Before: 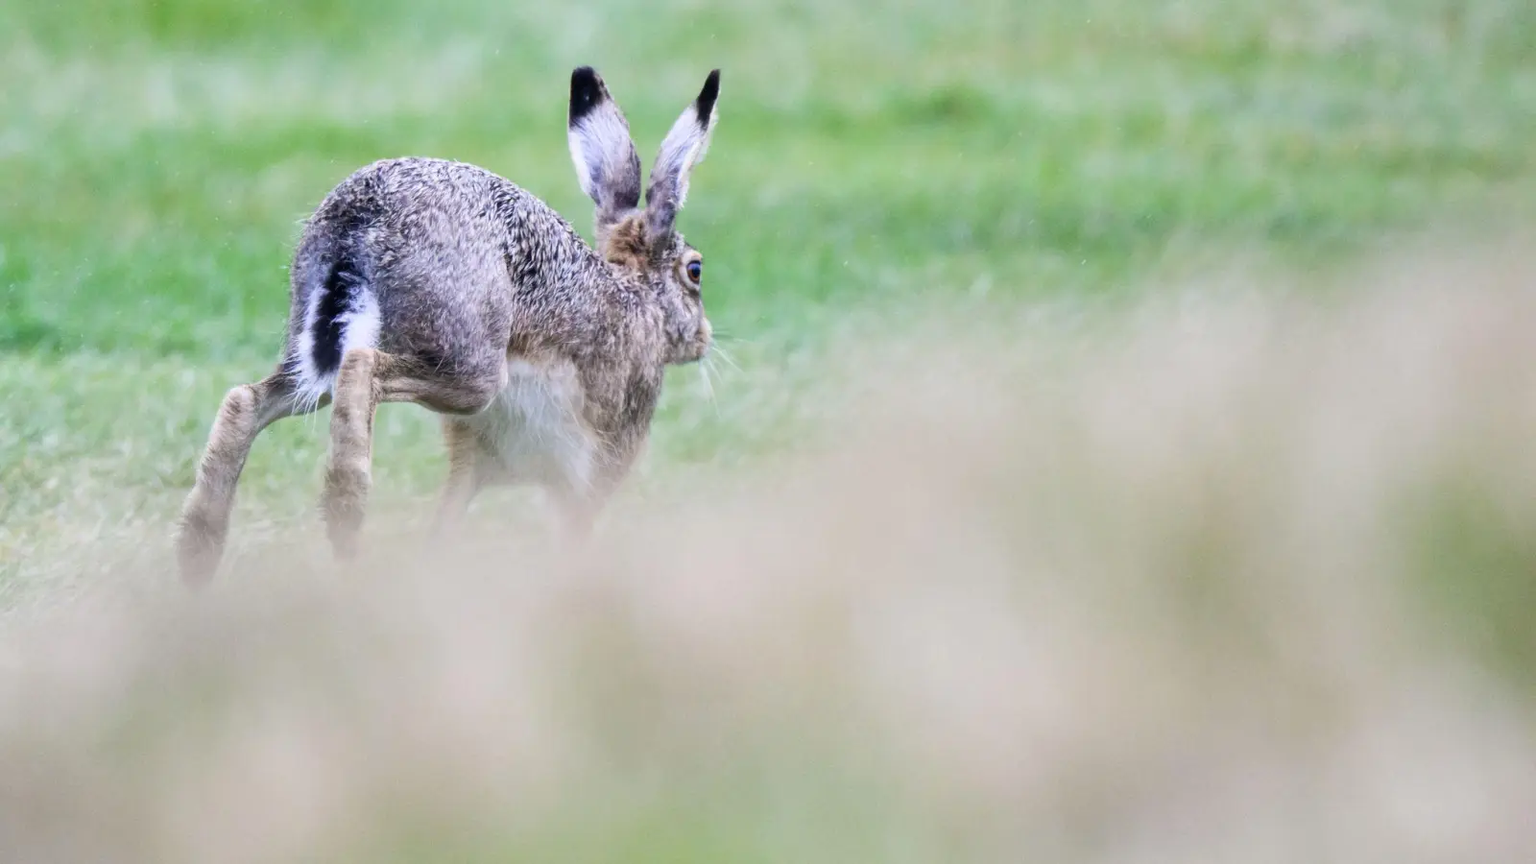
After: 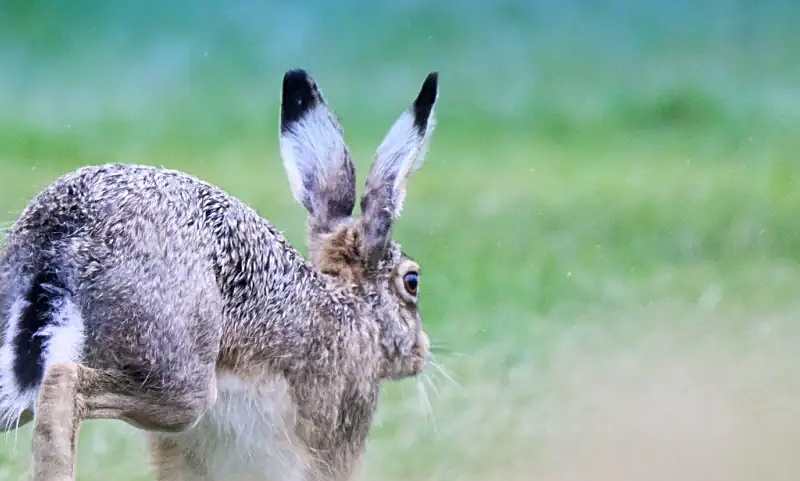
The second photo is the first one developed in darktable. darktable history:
crop: left 19.556%, right 30.401%, bottom 46.458%
graduated density: density 2.02 EV, hardness 44%, rotation 0.374°, offset 8.21, hue 208.8°, saturation 97%
sharpen: on, module defaults
